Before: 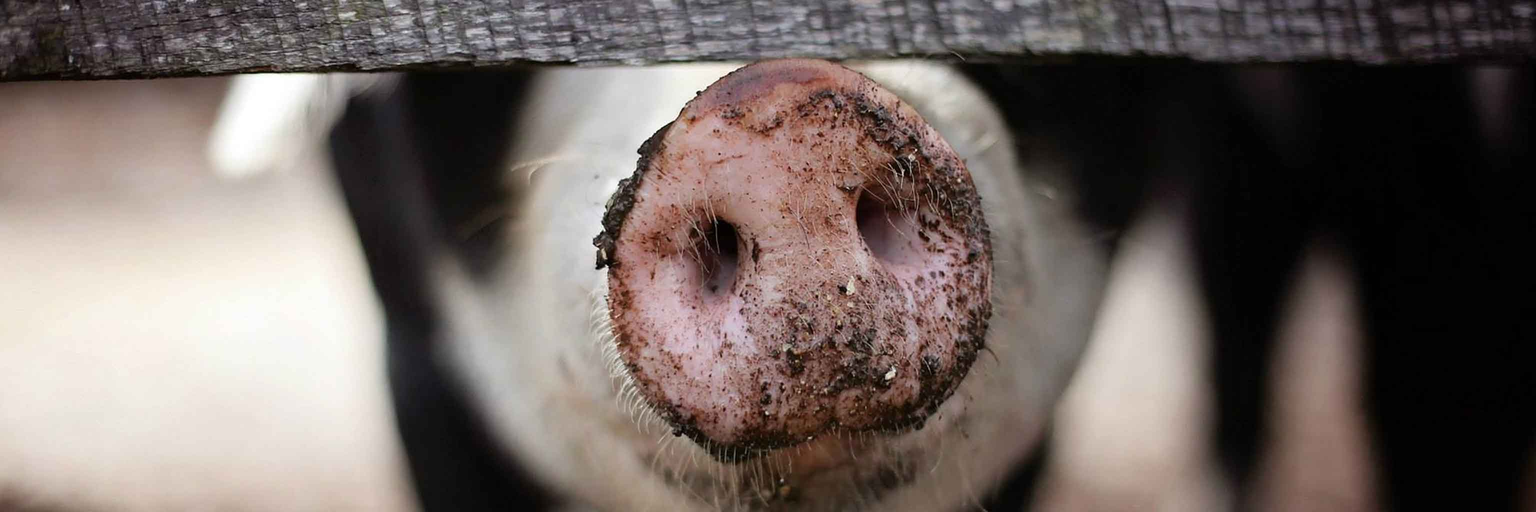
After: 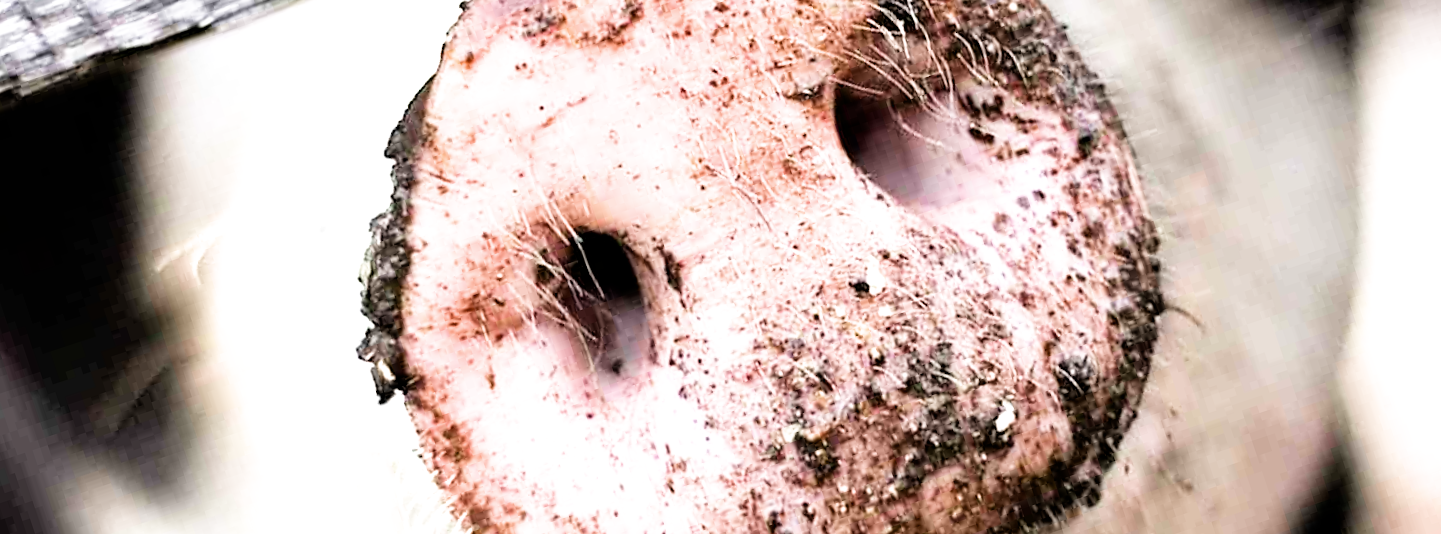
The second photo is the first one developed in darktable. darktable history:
tone equalizer: -7 EV 0.168 EV, -6 EV 0.106 EV, -5 EV 0.109 EV, -4 EV 0.076 EV, -2 EV -0.04 EV, -1 EV -0.052 EV, +0 EV -0.05 EV, smoothing diameter 24.85%, edges refinement/feathering 14.97, preserve details guided filter
exposure: black level correction 0.002, exposure 1.992 EV, compensate highlight preservation false
crop and rotate: angle 18.4°, left 6.971%, right 4.06%, bottom 1.134%
filmic rgb: black relative exposure -5.14 EV, white relative exposure 3.18 EV, hardness 3.47, contrast 1.198, highlights saturation mix -49.87%
contrast brightness saturation: saturation -0.066
